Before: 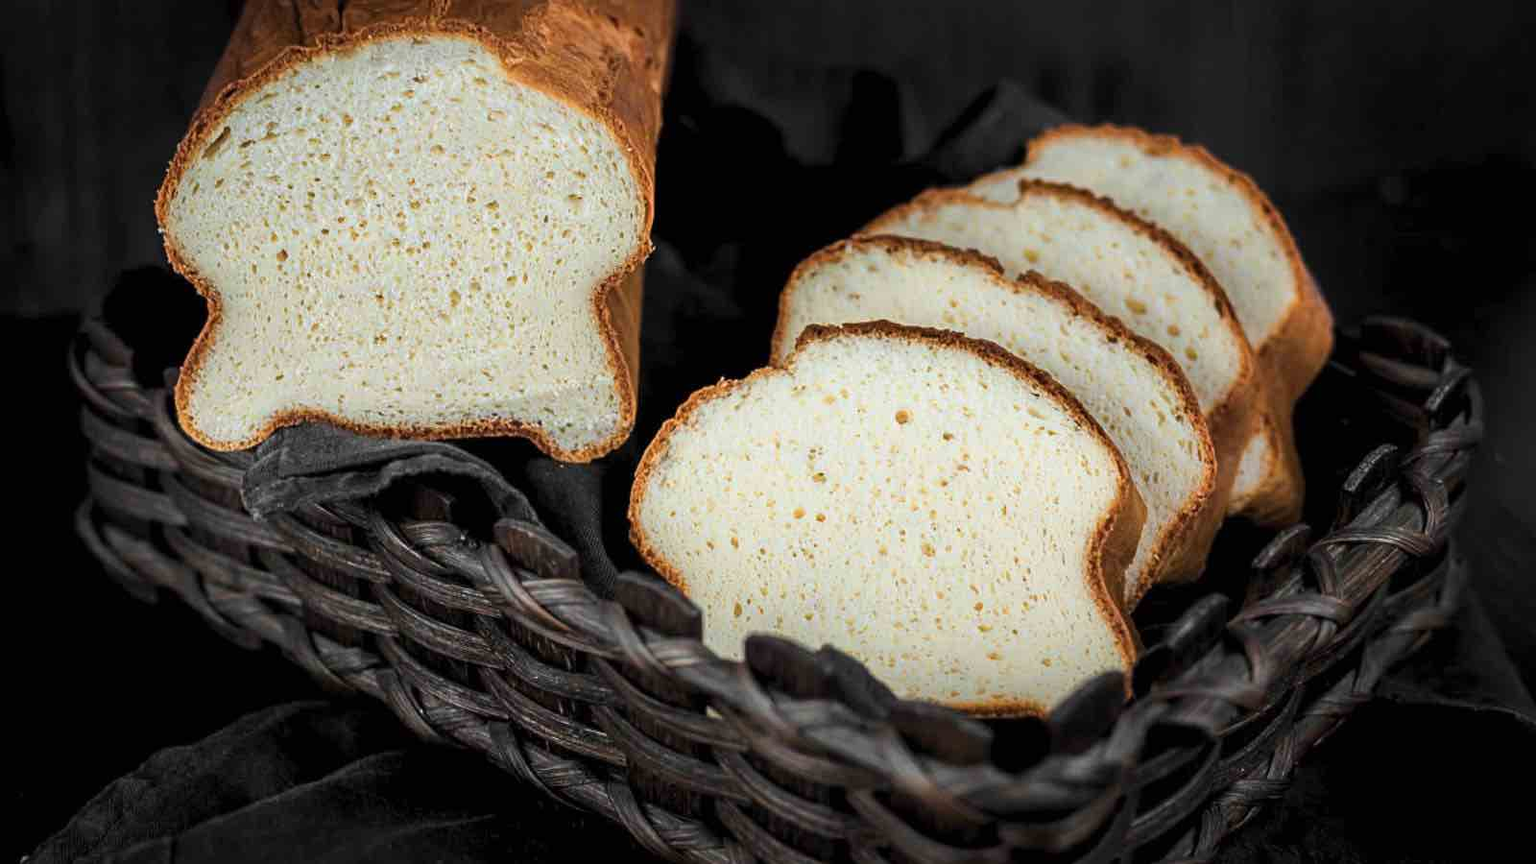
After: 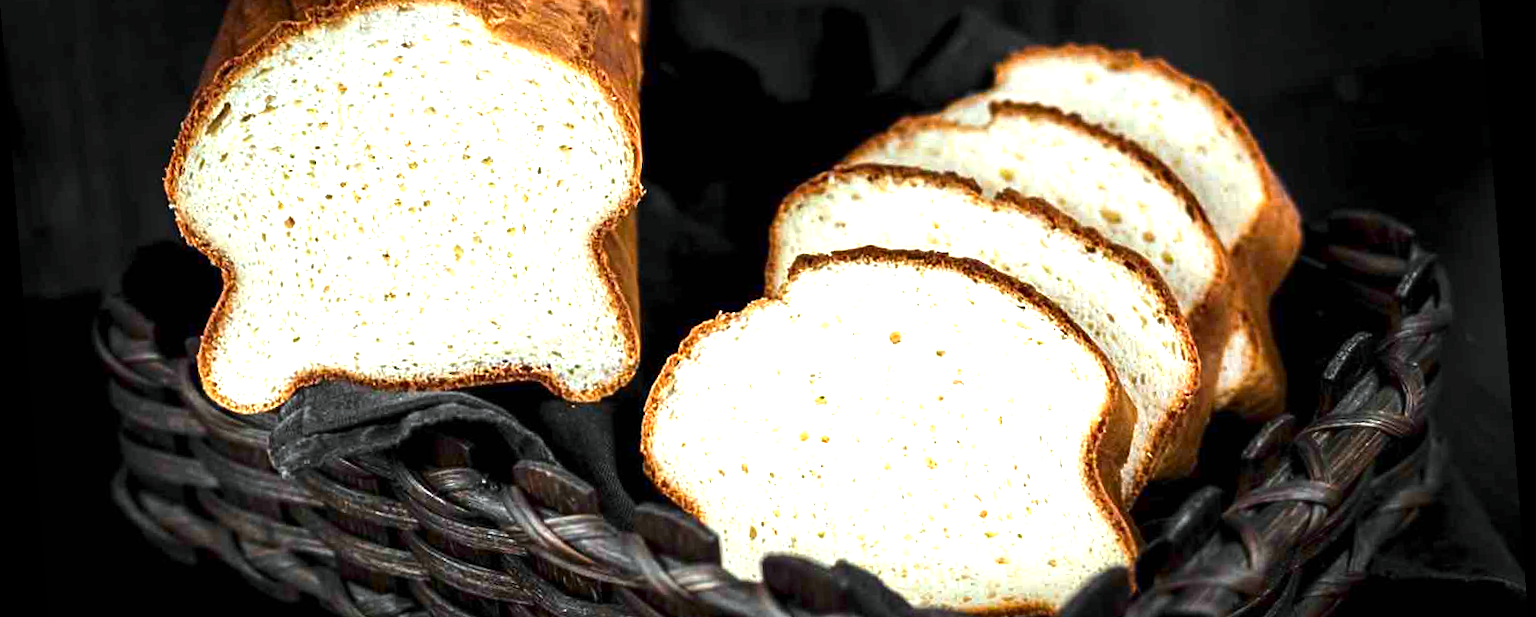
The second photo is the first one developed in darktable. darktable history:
exposure: black level correction 0, exposure 1.2 EV, compensate exposure bias true, compensate highlight preservation false
white balance: red 0.978, blue 0.999
contrast brightness saturation: brightness -0.2, saturation 0.08
crop: top 11.166%, bottom 22.168%
rotate and perspective: rotation -4.2°, shear 0.006, automatic cropping off
